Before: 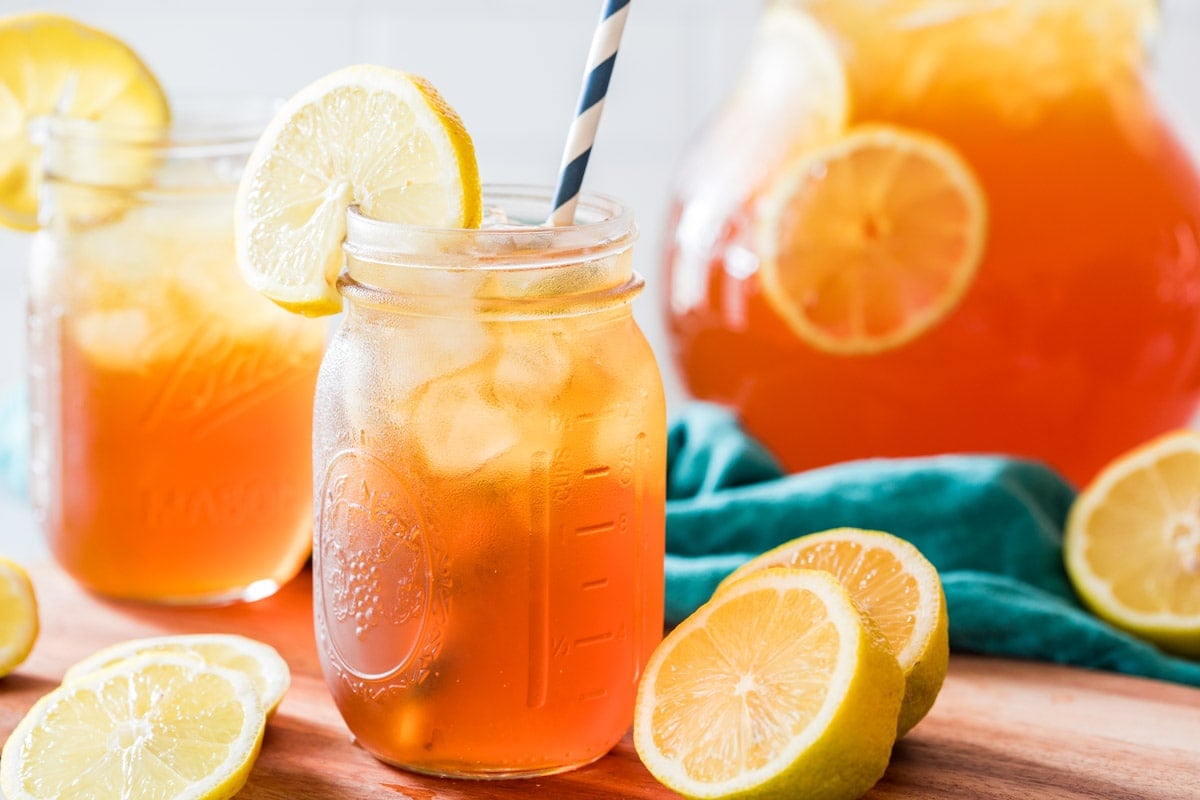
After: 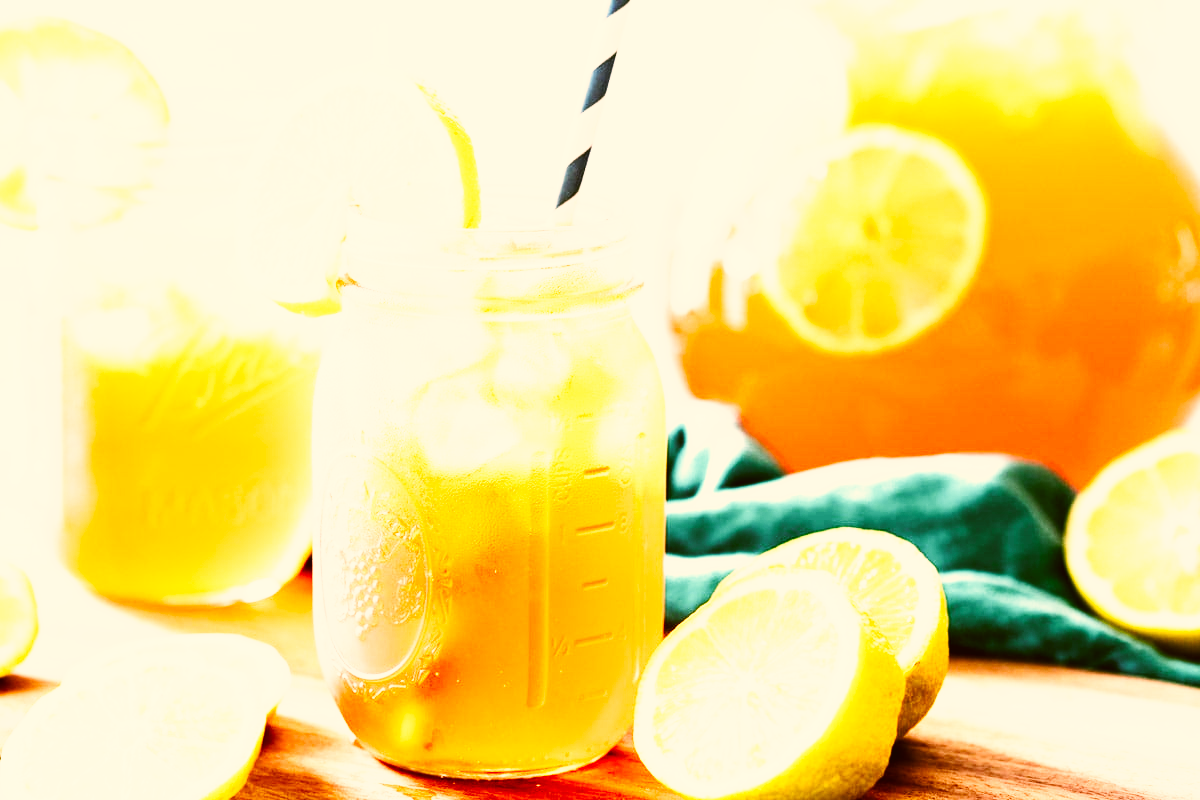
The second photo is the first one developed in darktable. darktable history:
color correction: highlights a* 8.98, highlights b* 15.09, shadows a* -0.49, shadows b* 26.52
base curve: curves: ch0 [(0, 0.003) (0.001, 0.002) (0.006, 0.004) (0.02, 0.022) (0.048, 0.086) (0.094, 0.234) (0.162, 0.431) (0.258, 0.629) (0.385, 0.8) (0.548, 0.918) (0.751, 0.988) (1, 1)], preserve colors none
tone equalizer: -8 EV -1.08 EV, -7 EV -1.01 EV, -6 EV -0.867 EV, -5 EV -0.578 EV, -3 EV 0.578 EV, -2 EV 0.867 EV, -1 EV 1.01 EV, +0 EV 1.08 EV, edges refinement/feathering 500, mask exposure compensation -1.57 EV, preserve details no
